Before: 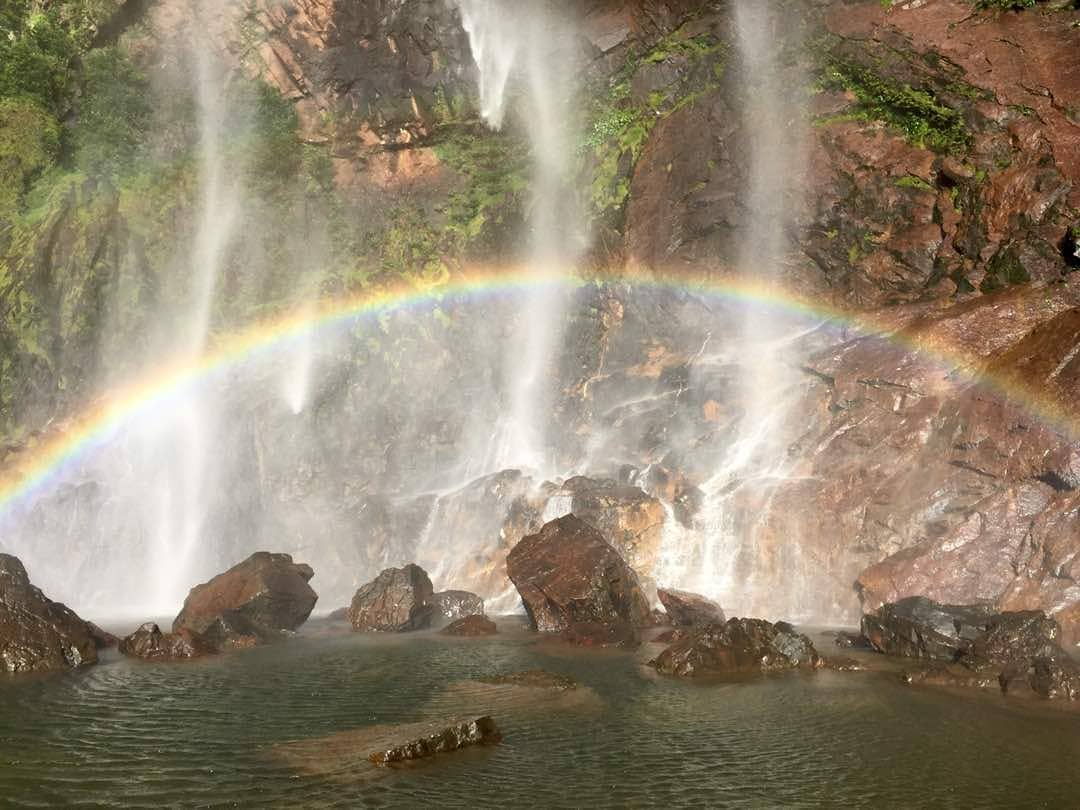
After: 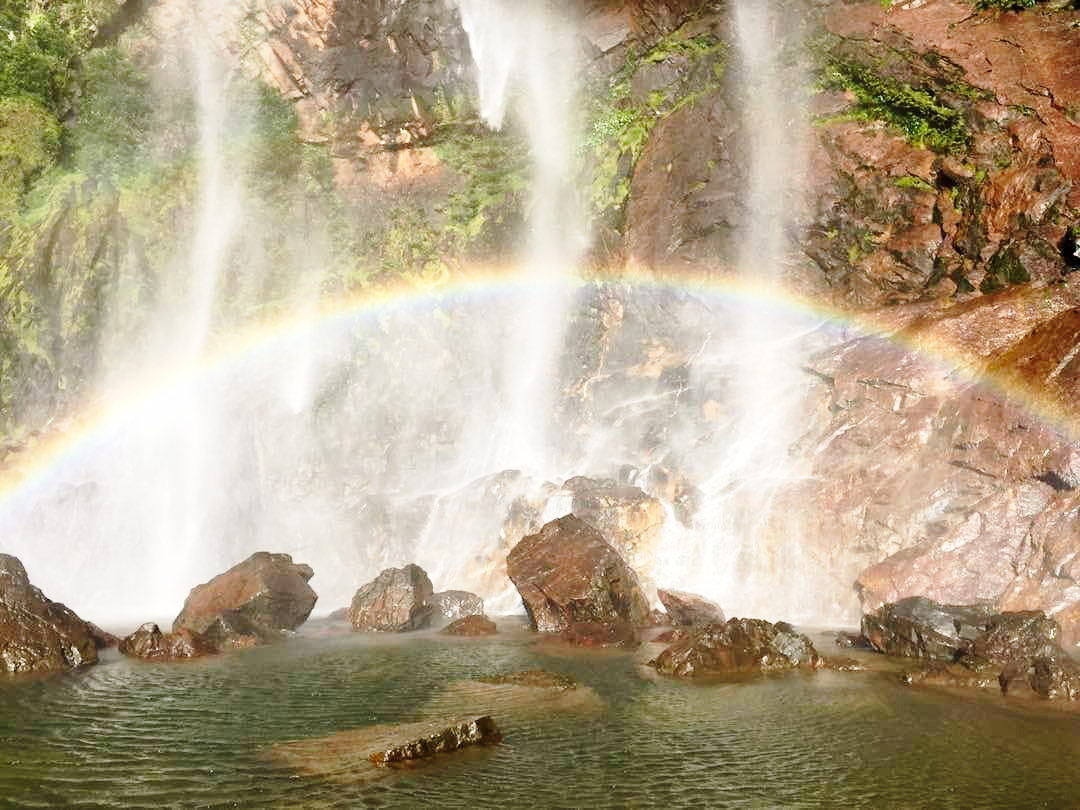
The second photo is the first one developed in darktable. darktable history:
base curve: curves: ch0 [(0, 0) (0.028, 0.03) (0.121, 0.232) (0.46, 0.748) (0.859, 0.968) (1, 1)], exposure shift 0.569, preserve colors none
